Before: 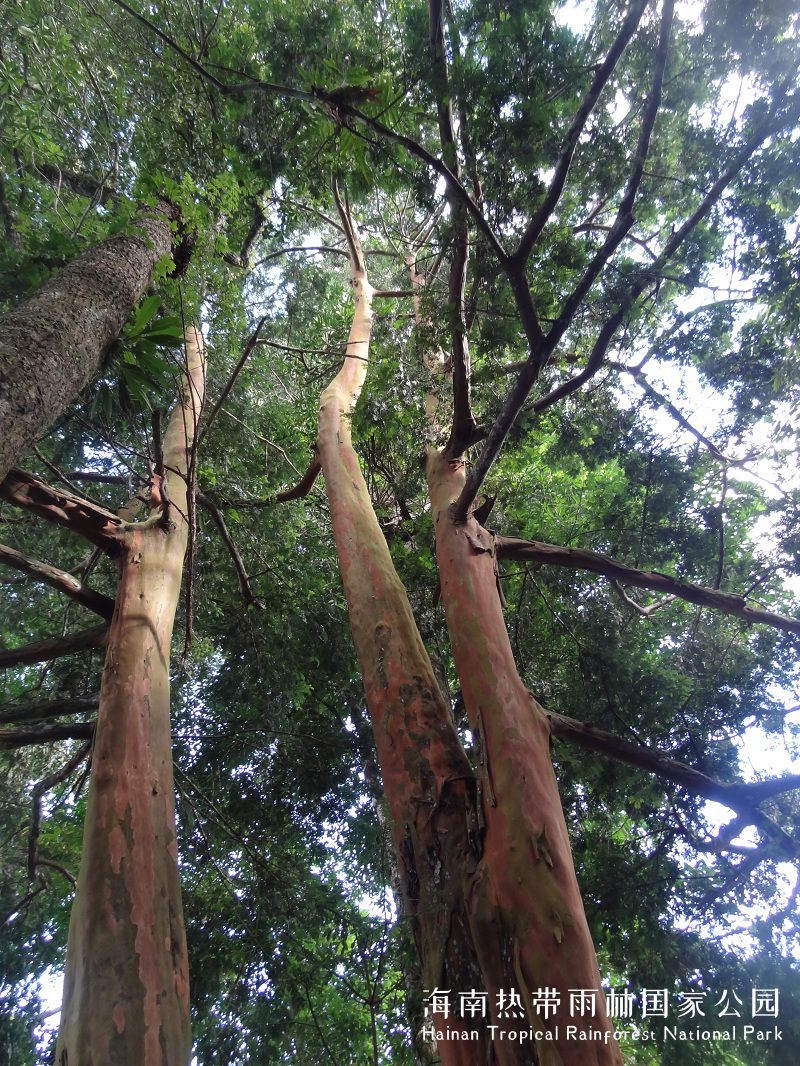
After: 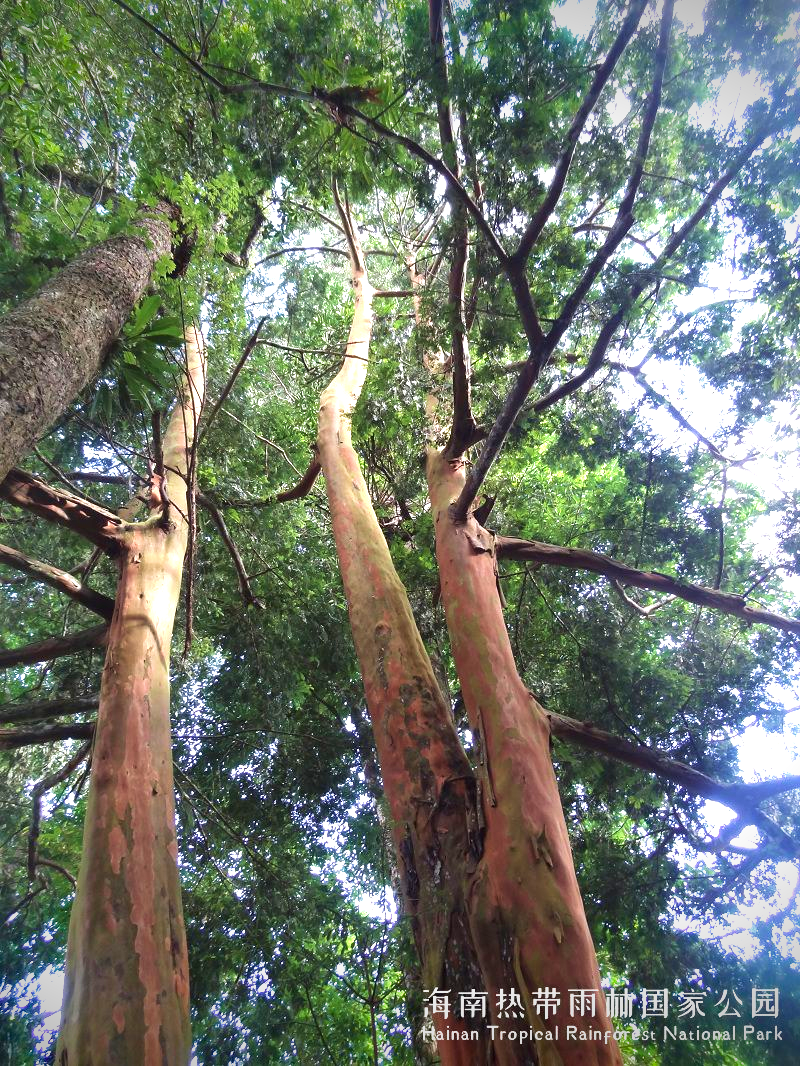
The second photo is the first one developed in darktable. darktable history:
tone equalizer: on, module defaults
exposure: black level correction 0, exposure 1 EV, compensate exposure bias true, compensate highlight preservation false
velvia: on, module defaults
vignetting: fall-off start 89.35%, fall-off radius 44.44%, saturation 0.378, width/height ratio 1.168
